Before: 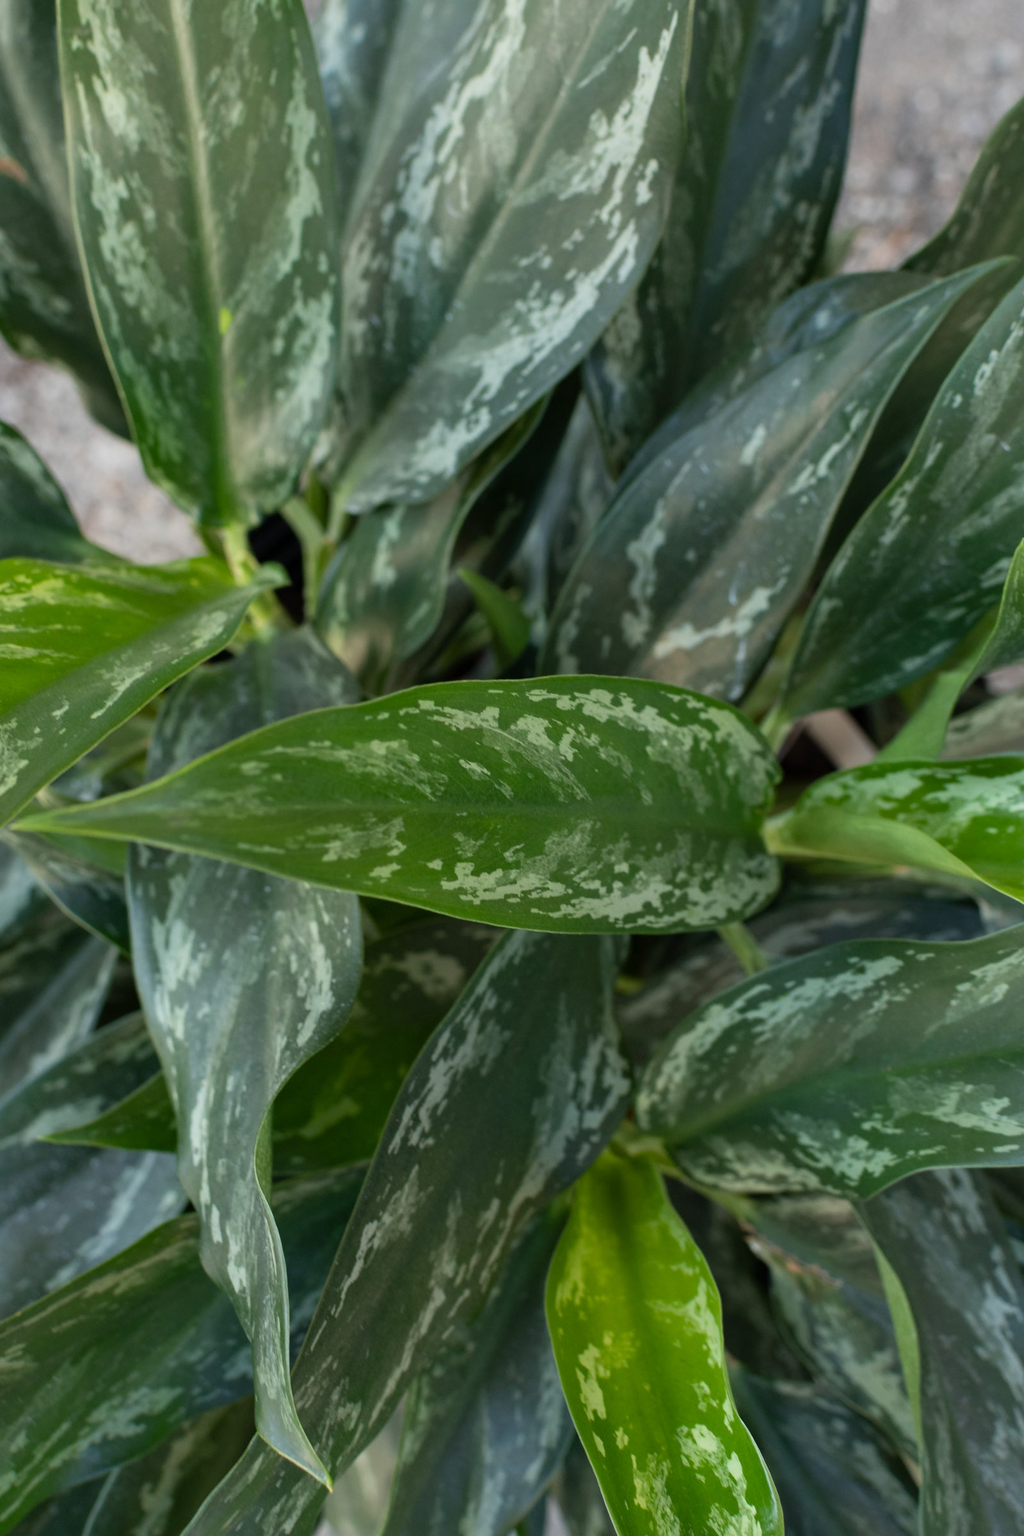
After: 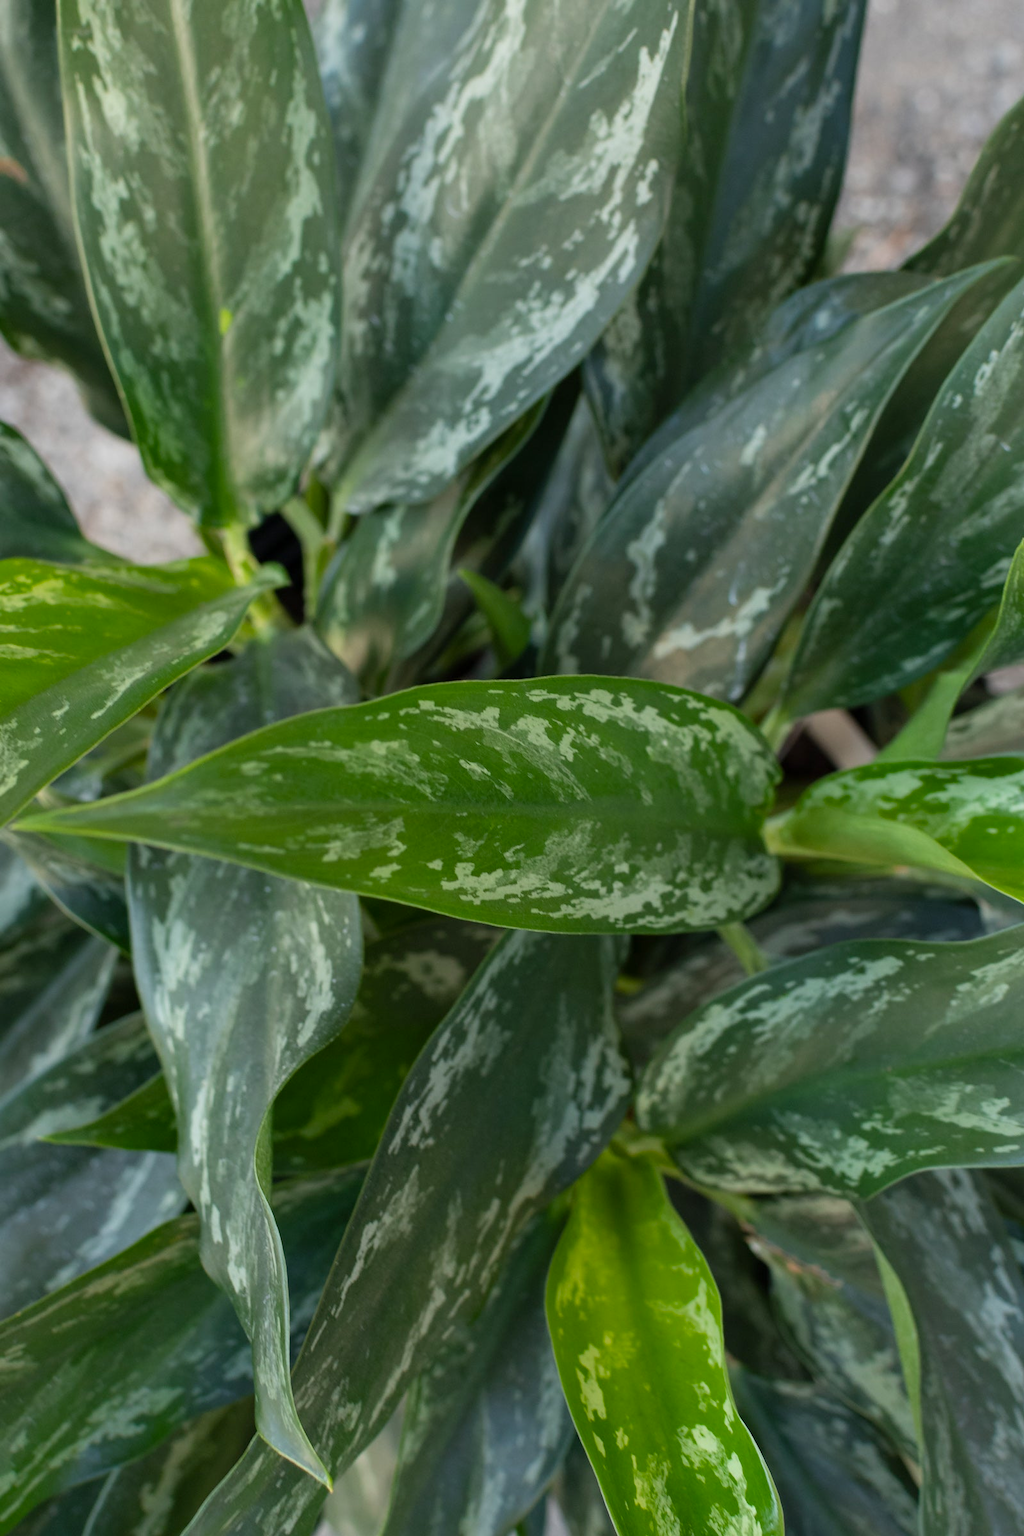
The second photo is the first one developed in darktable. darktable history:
color balance rgb: perceptual saturation grading › global saturation 19.515%, perceptual brilliance grading › global brilliance 2.866%, perceptual brilliance grading › highlights -3.27%, perceptual brilliance grading › shadows 3.818%, global vibrance -23.307%
